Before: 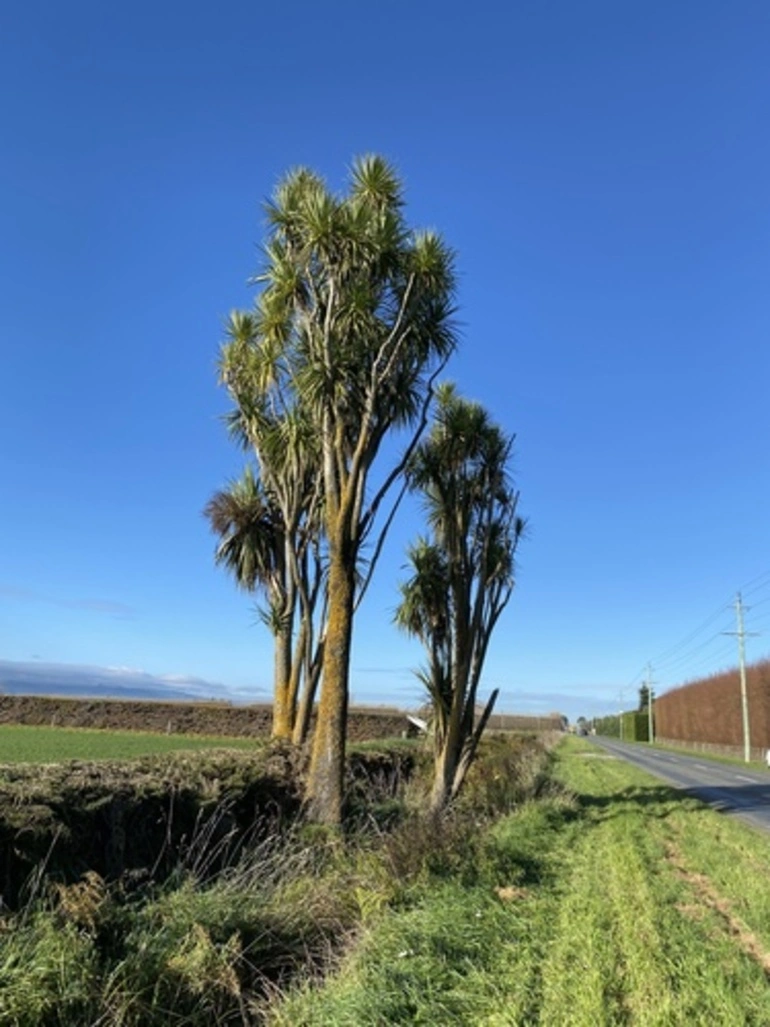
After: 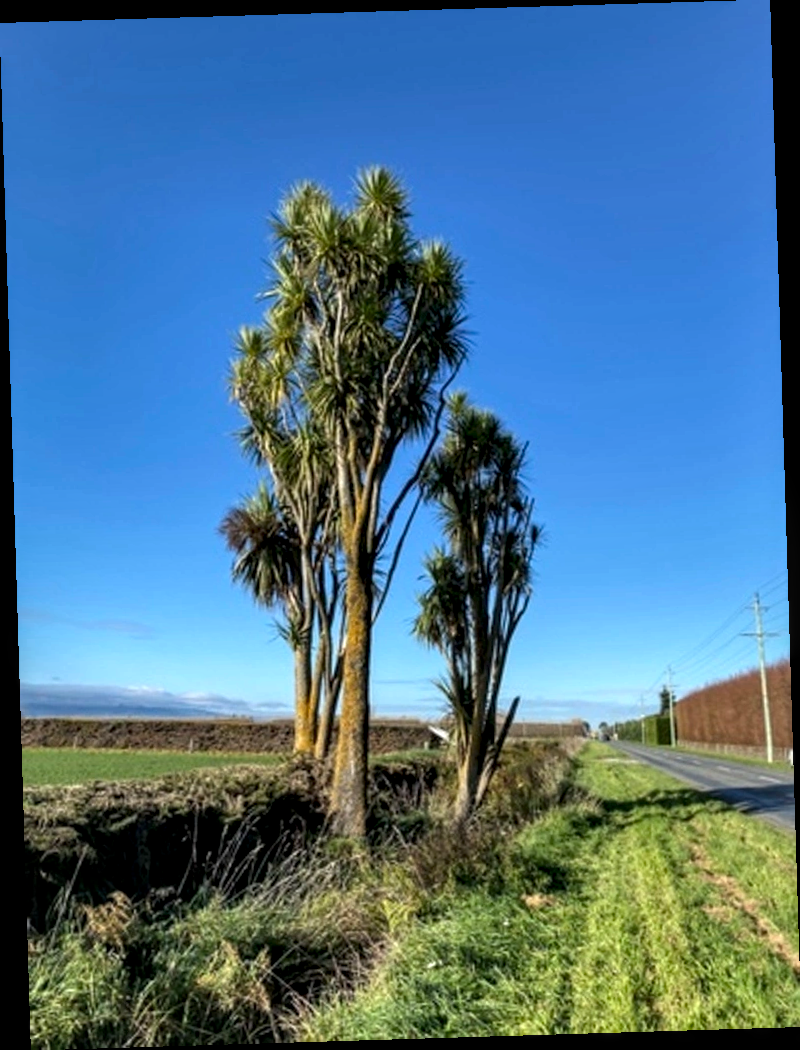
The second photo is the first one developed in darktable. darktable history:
rotate and perspective: rotation -1.75°, automatic cropping off
local contrast: detail 150%
